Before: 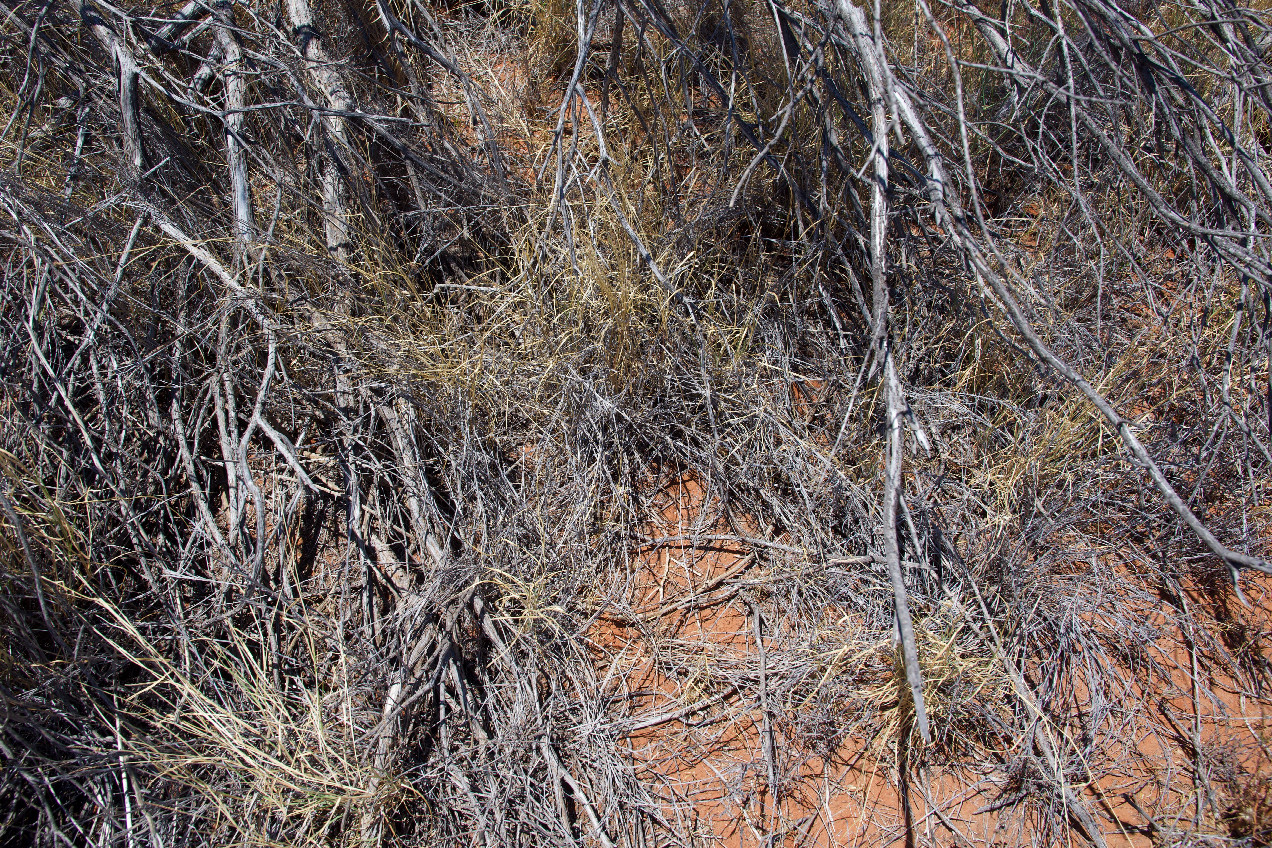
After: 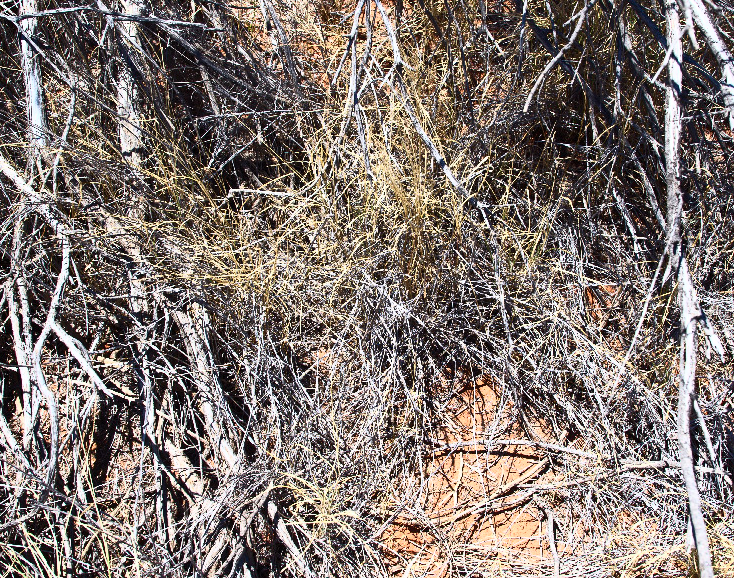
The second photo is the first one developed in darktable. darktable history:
crop: left 16.202%, top 11.208%, right 26.045%, bottom 20.557%
contrast brightness saturation: contrast 0.62, brightness 0.34, saturation 0.14
